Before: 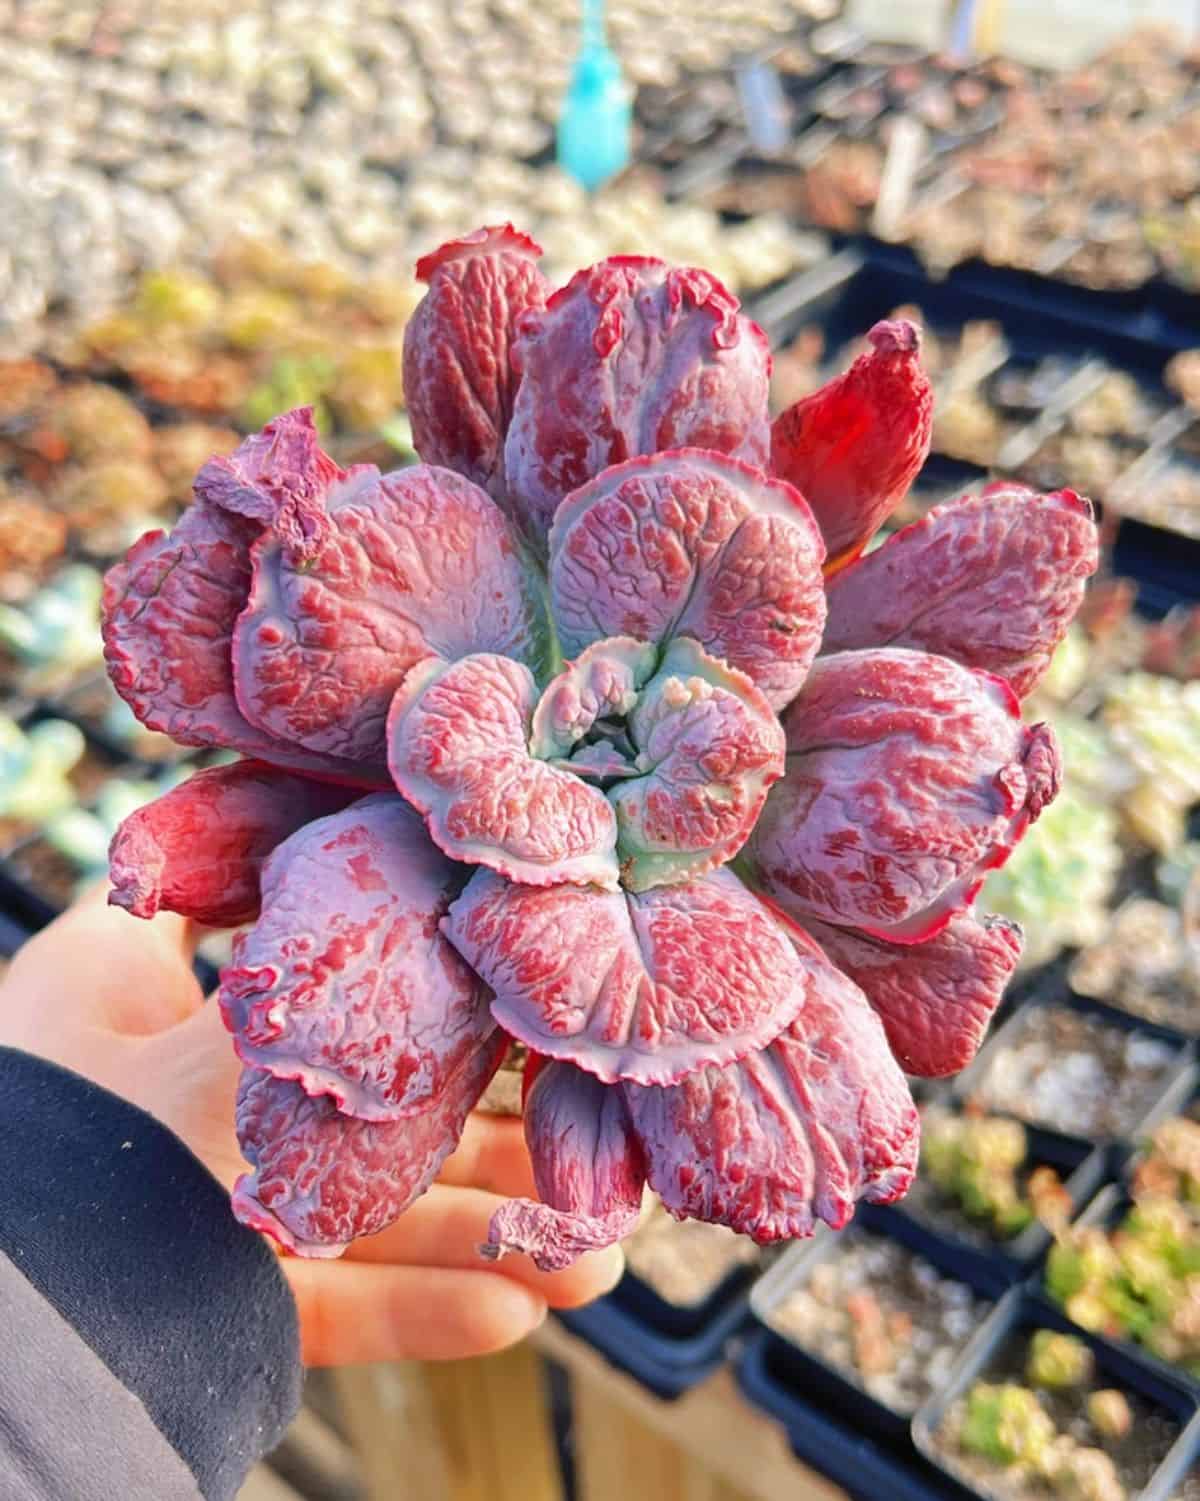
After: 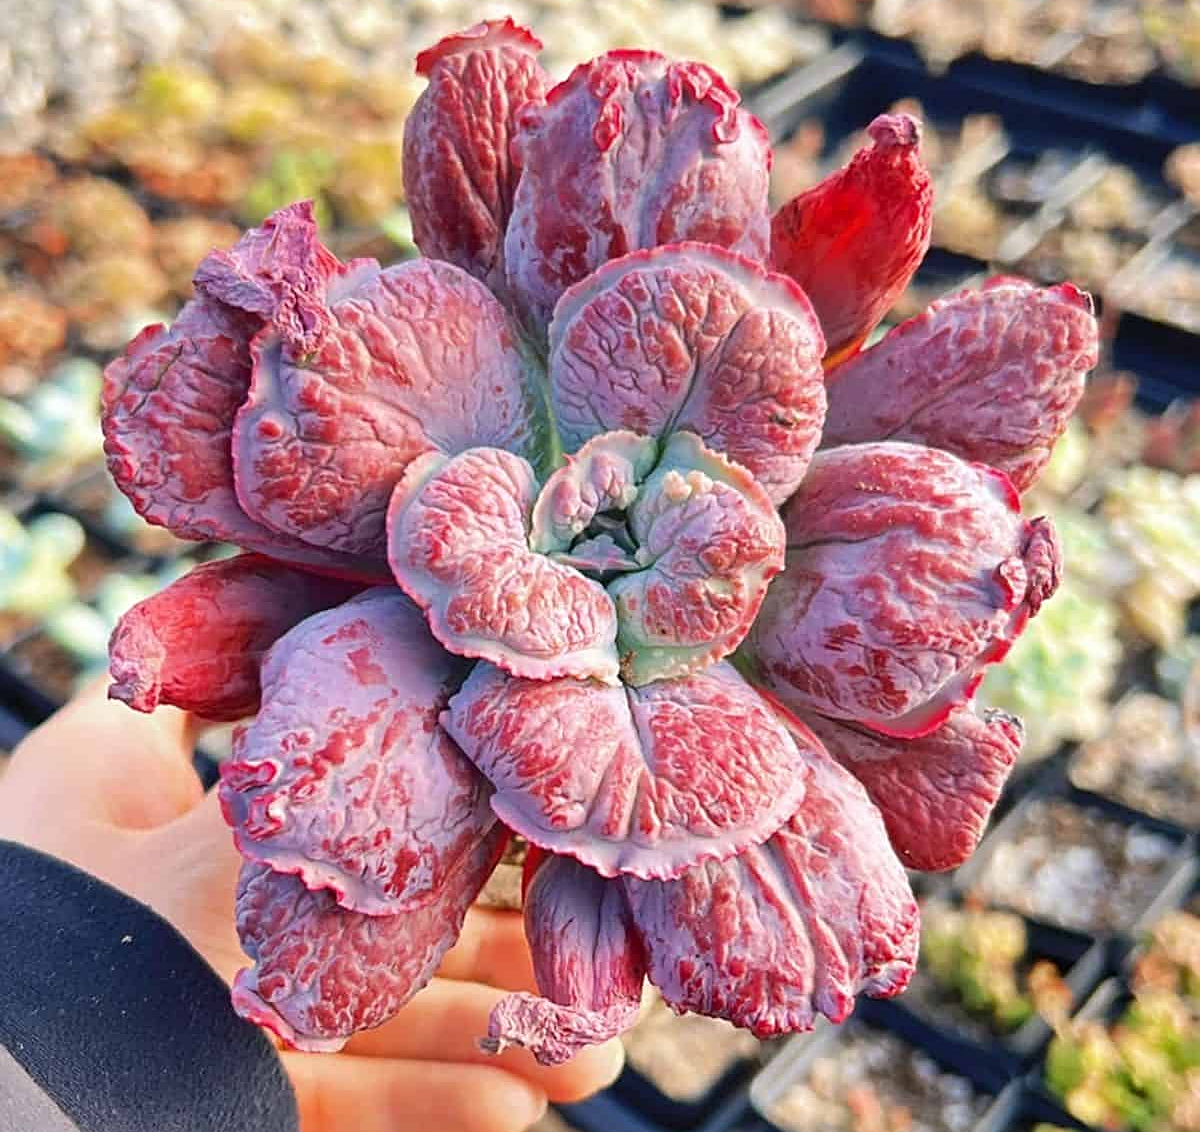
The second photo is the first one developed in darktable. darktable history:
sharpen: on, module defaults
crop: top 13.777%, bottom 10.756%
local contrast: mode bilateral grid, contrast 16, coarseness 37, detail 105%, midtone range 0.2
